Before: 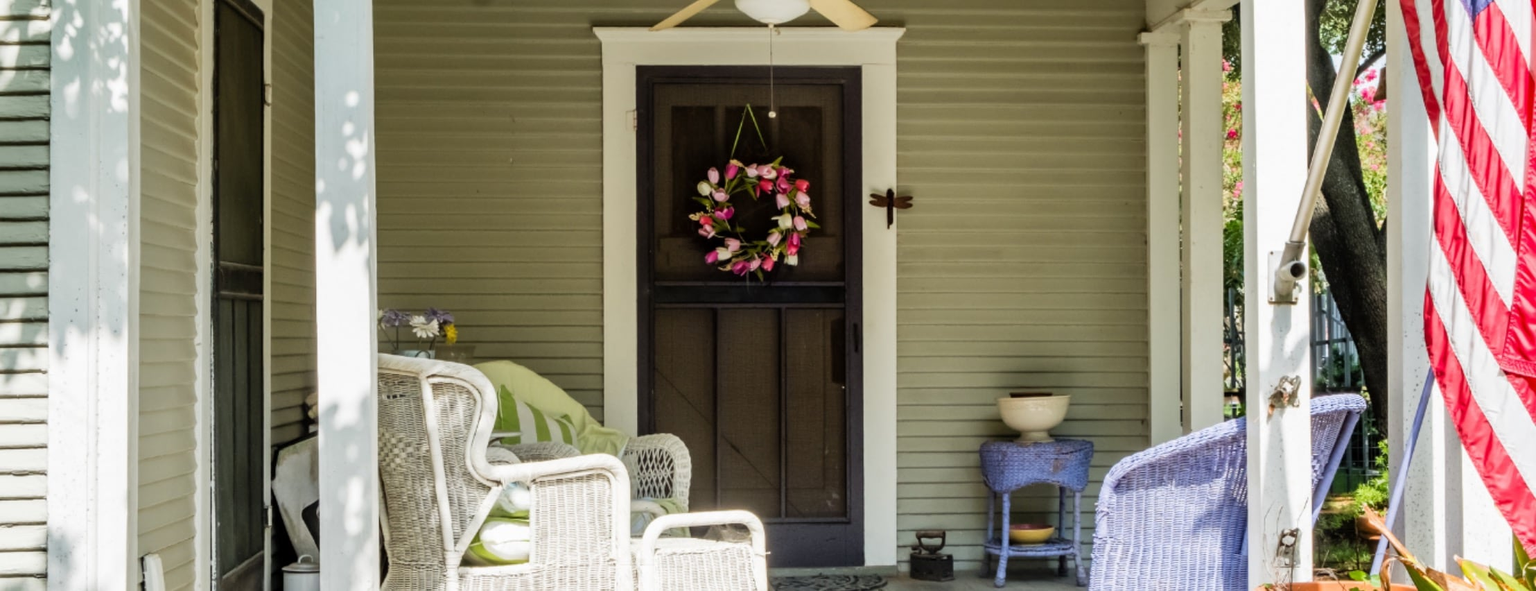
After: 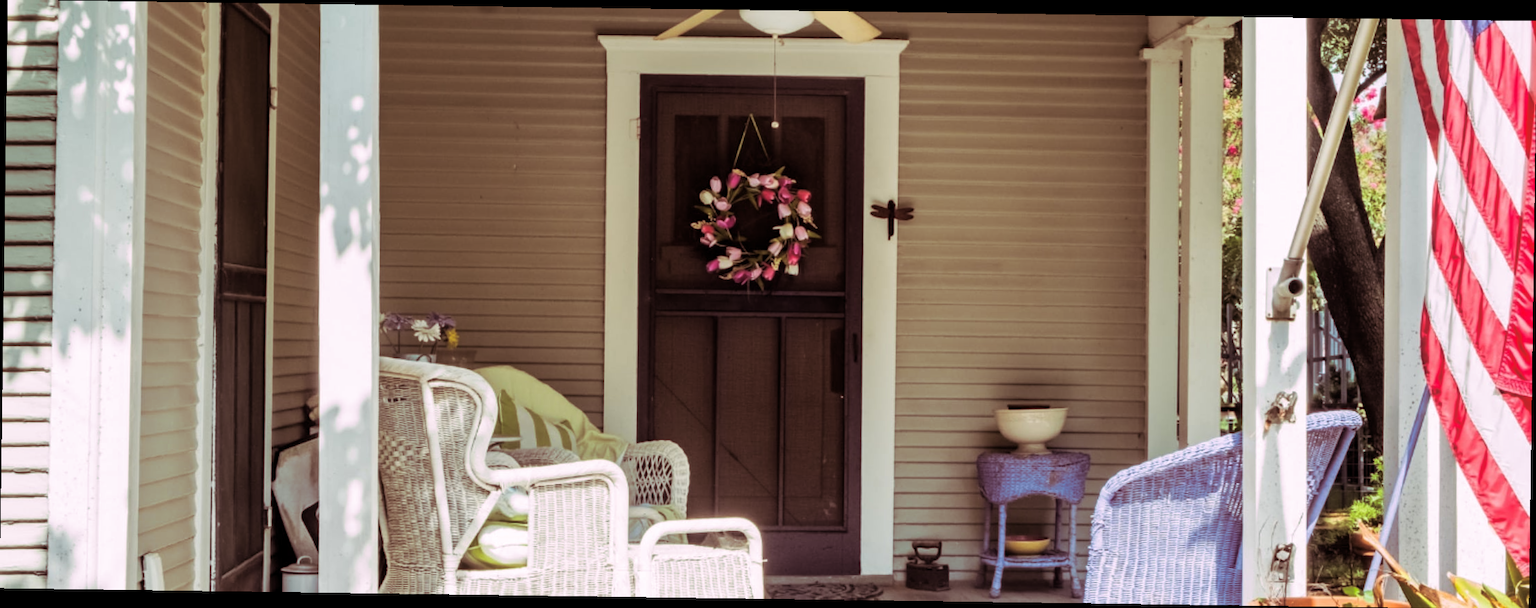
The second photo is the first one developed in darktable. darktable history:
split-toning: highlights › hue 298.8°, highlights › saturation 0.73, compress 41.76%
rotate and perspective: rotation 0.8°, automatic cropping off
